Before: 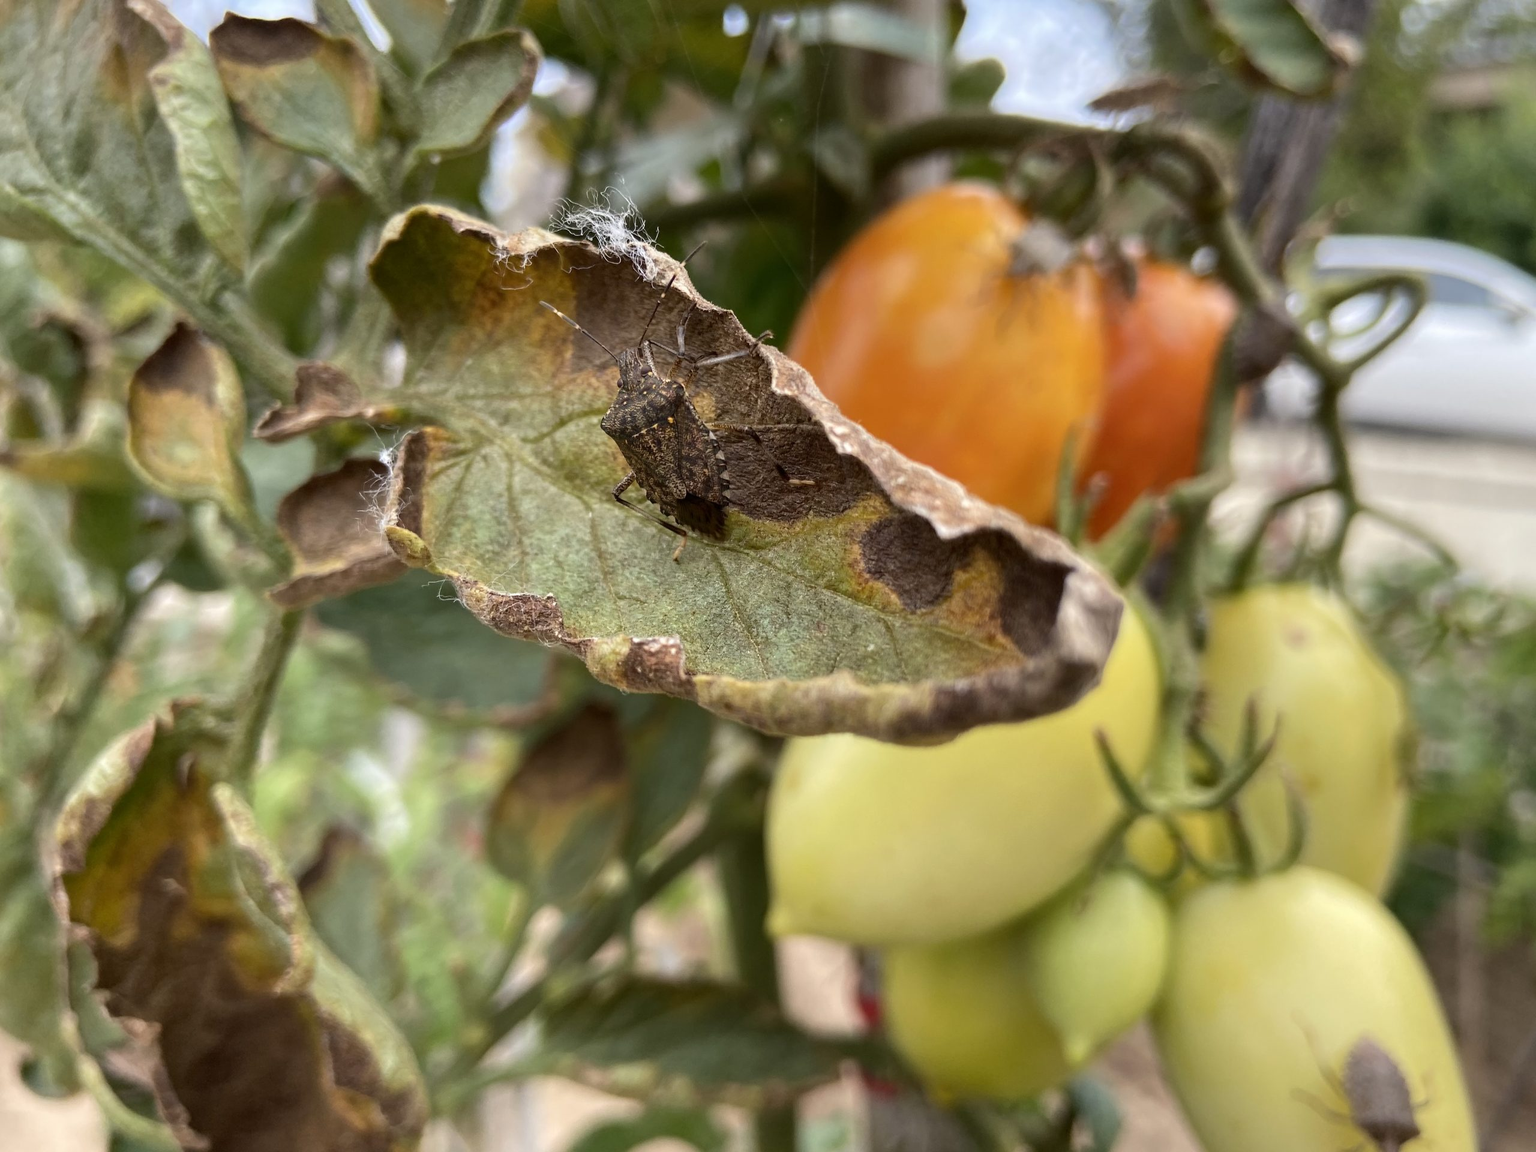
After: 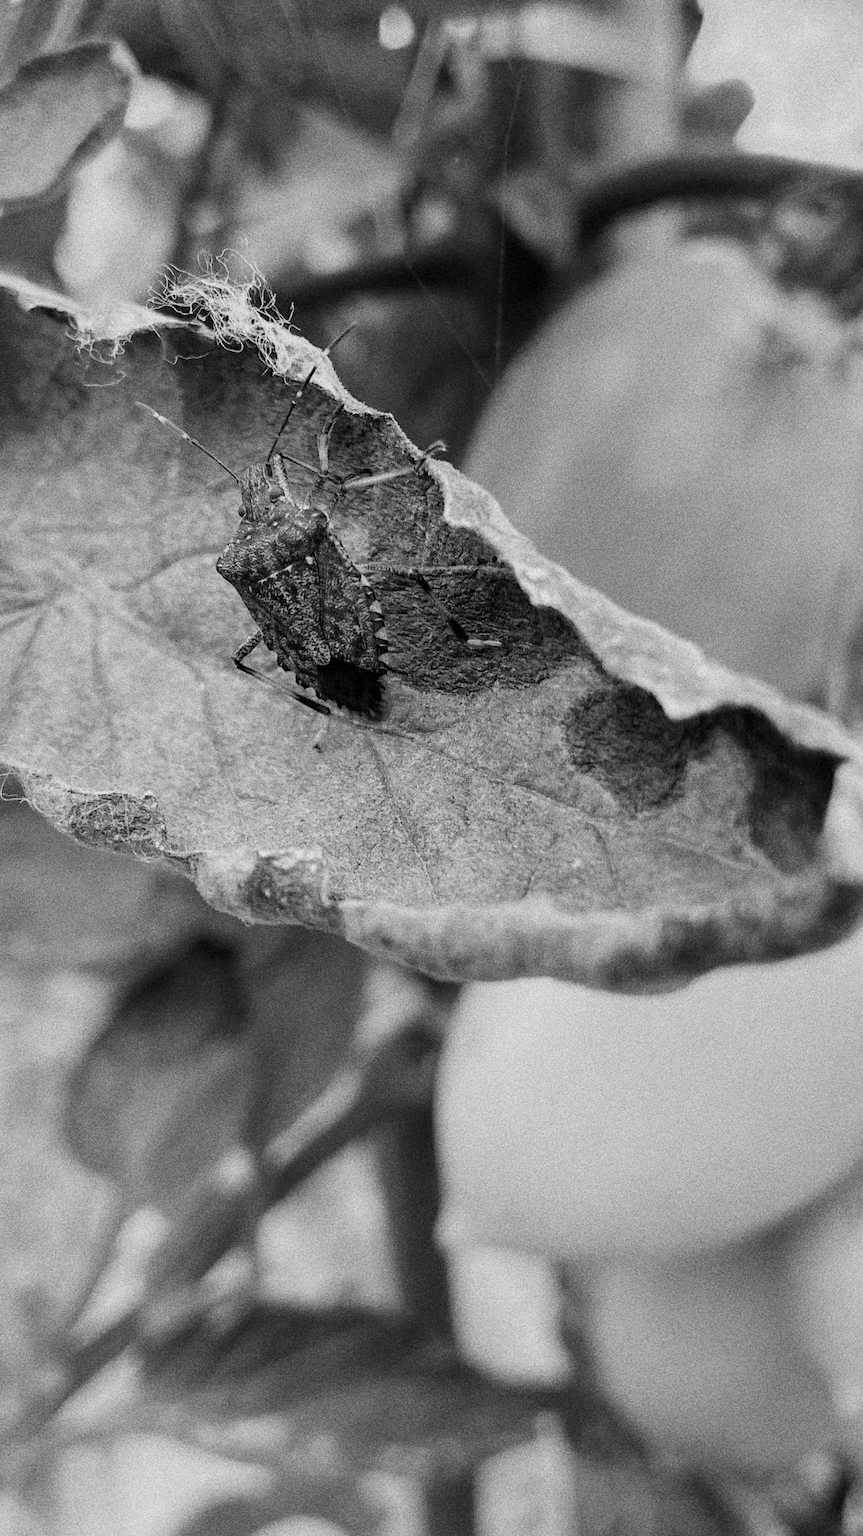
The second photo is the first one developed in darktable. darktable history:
crop: left 28.583%, right 29.231%
filmic rgb: black relative exposure -7.32 EV, white relative exposure 5.09 EV, hardness 3.2
monochrome: on, module defaults
grain: coarseness 14.49 ISO, strength 48.04%, mid-tones bias 35%
exposure: black level correction 0.001, exposure 0.5 EV, compensate exposure bias true, compensate highlight preservation false
